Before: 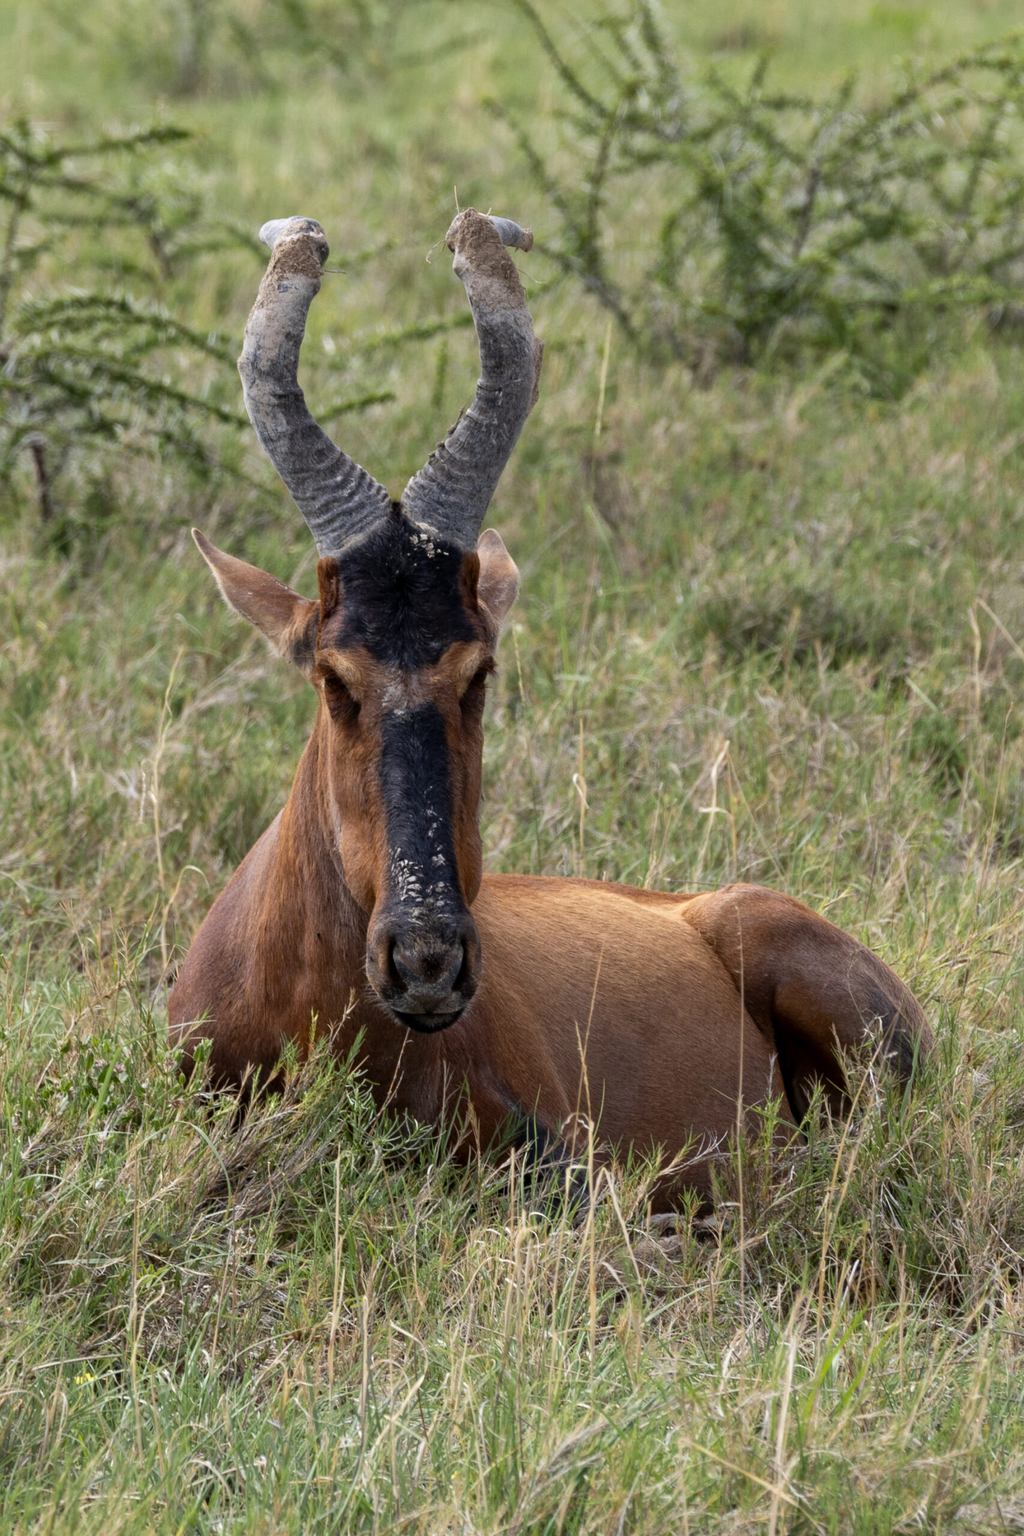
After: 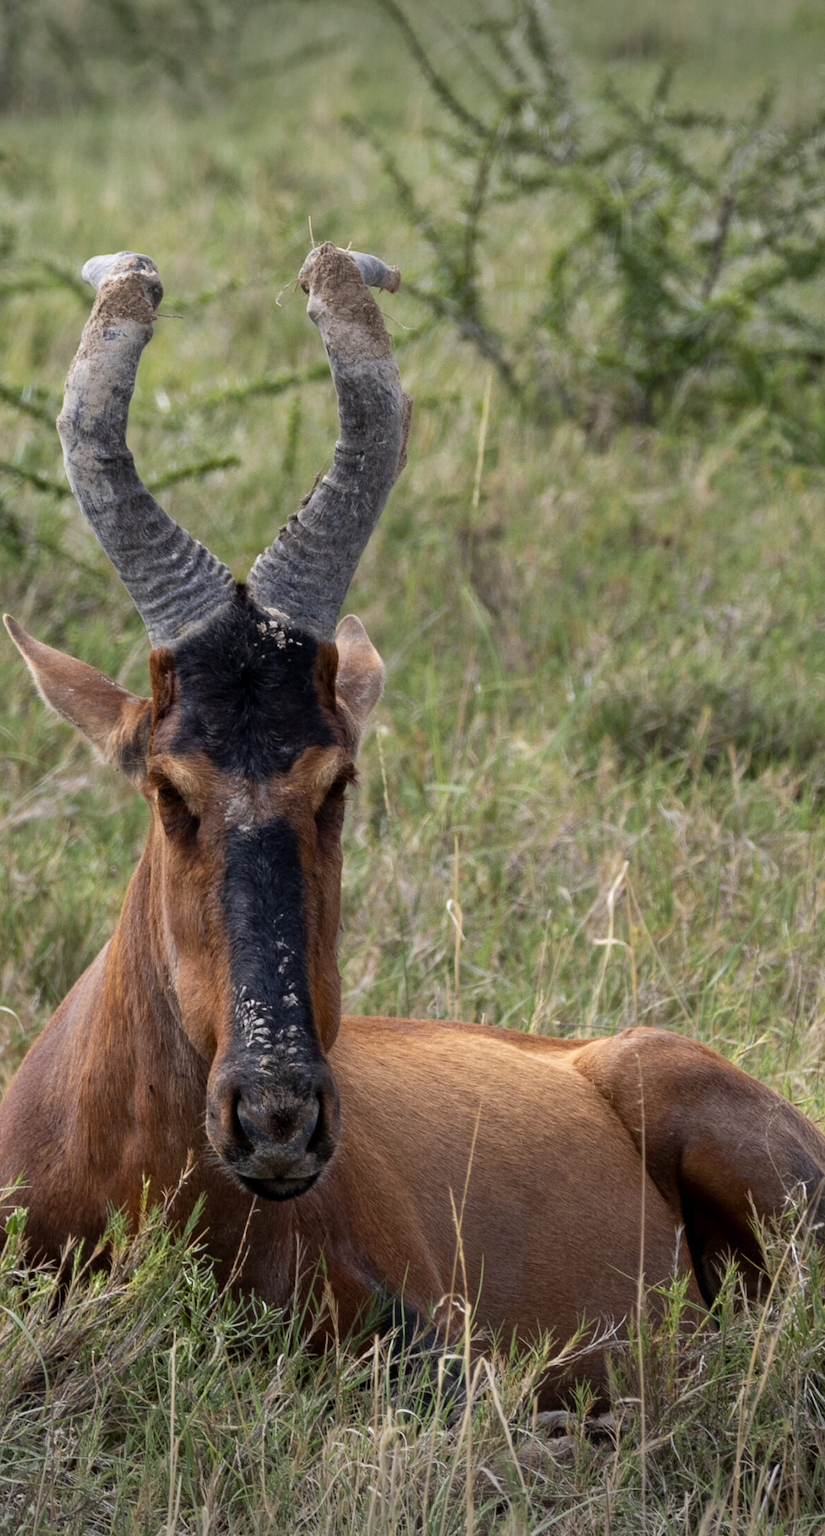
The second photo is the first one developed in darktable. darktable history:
vignetting: fall-off start 100%, brightness -0.406, saturation -0.3, width/height ratio 1.324, dithering 8-bit output, unbound false
crop: left 18.479%, right 12.2%, bottom 13.971%
